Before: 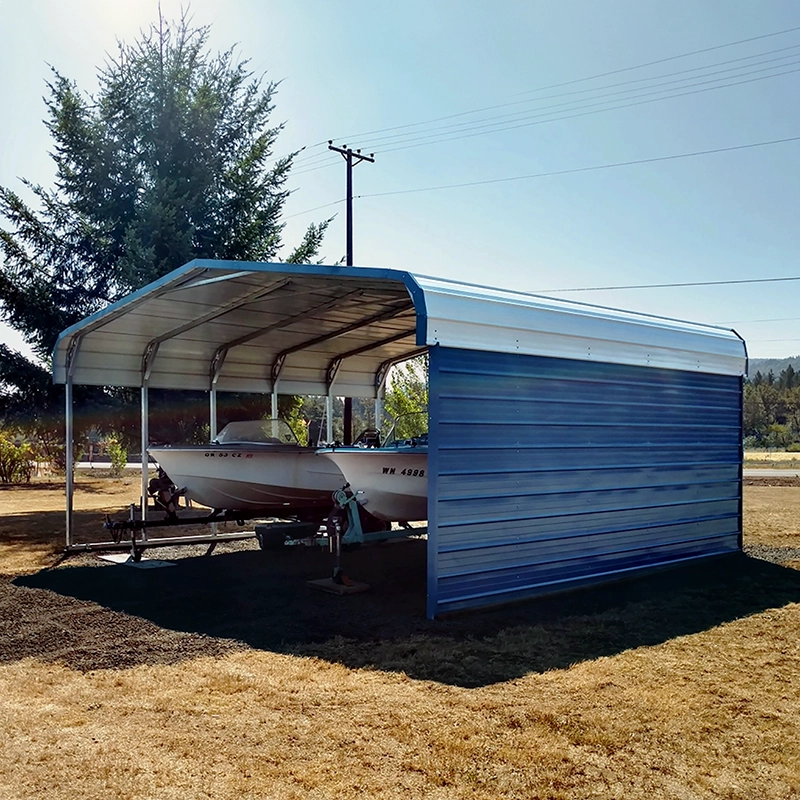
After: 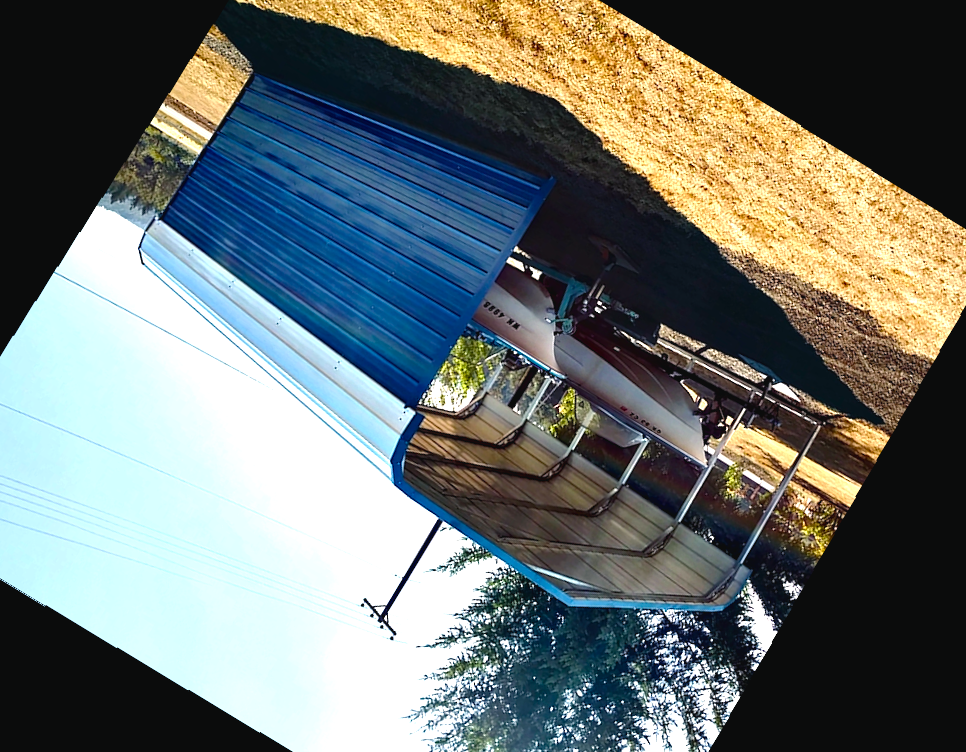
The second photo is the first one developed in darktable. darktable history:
exposure: exposure 0.6 EV, compensate highlight preservation false
crop and rotate: angle 148.68°, left 9.111%, top 15.603%, right 4.588%, bottom 17.041%
haze removal: adaptive false
color balance rgb: shadows lift › chroma 1%, shadows lift › hue 217.2°, power › hue 310.8°, highlights gain › chroma 1%, highlights gain › hue 54°, global offset › luminance 0.5%, global offset › hue 171.6°, perceptual saturation grading › global saturation 14.09%, perceptual saturation grading › highlights -25%, perceptual saturation grading › shadows 30%, perceptual brilliance grading › highlights 13.42%, perceptual brilliance grading › mid-tones 8.05%, perceptual brilliance grading › shadows -17.45%, global vibrance 25%
rotate and perspective: lens shift (vertical) 0.048, lens shift (horizontal) -0.024, automatic cropping off
